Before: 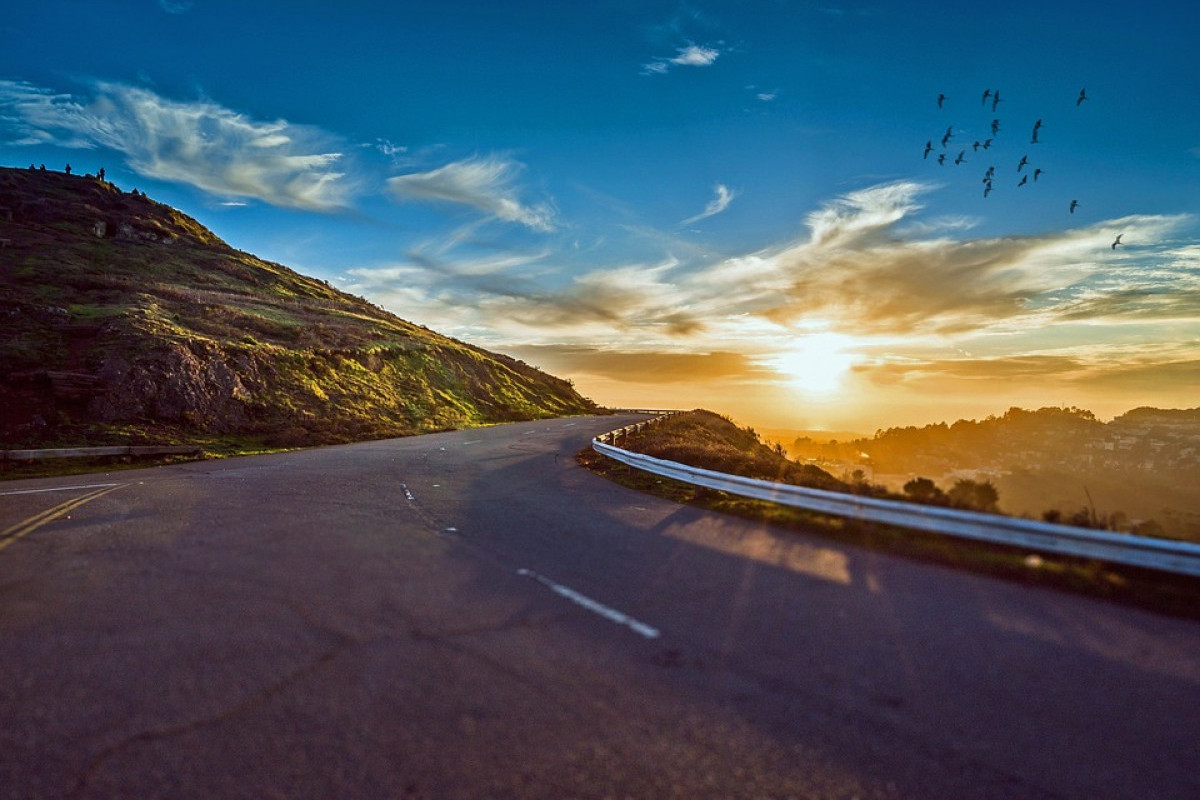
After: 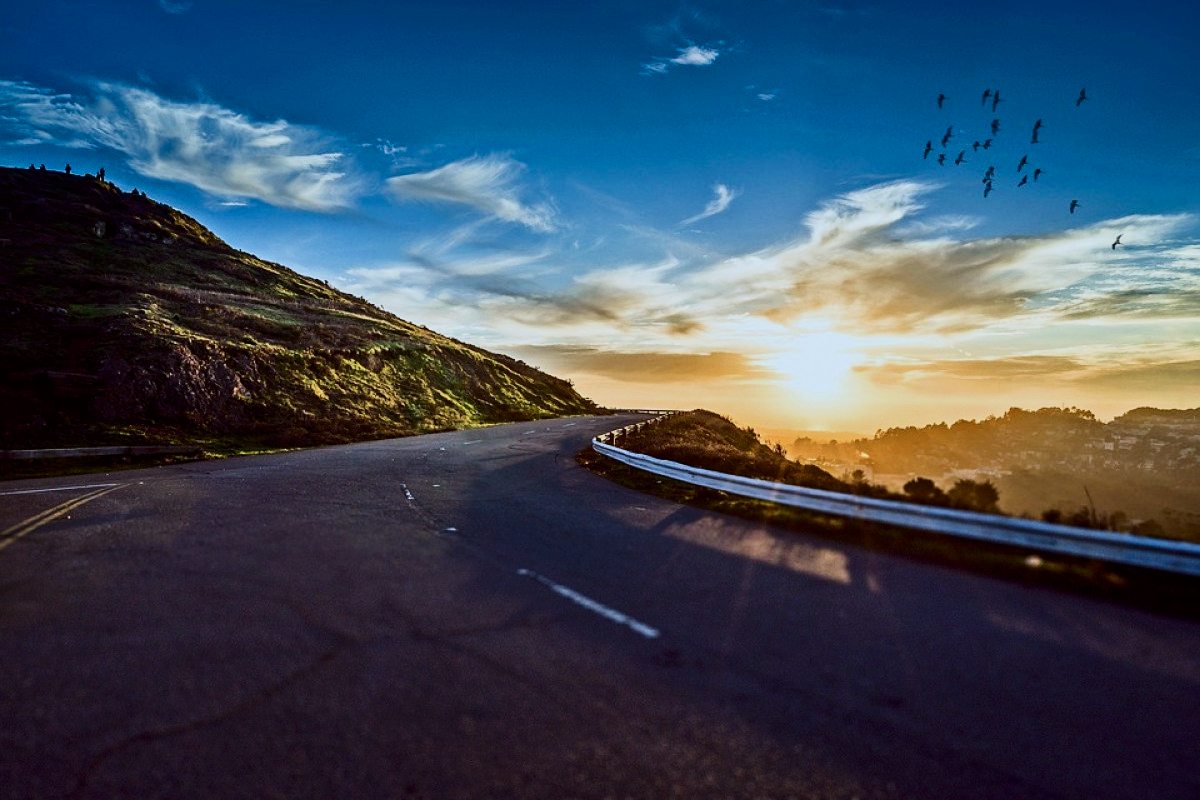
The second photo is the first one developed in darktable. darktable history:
color calibration: x 0.37, y 0.382, temperature 4320.85 K
filmic rgb: black relative exposure -7.65 EV, white relative exposure 4.56 EV, threshold 5.96 EV, hardness 3.61, enable highlight reconstruction true
contrast brightness saturation: contrast 0.282
